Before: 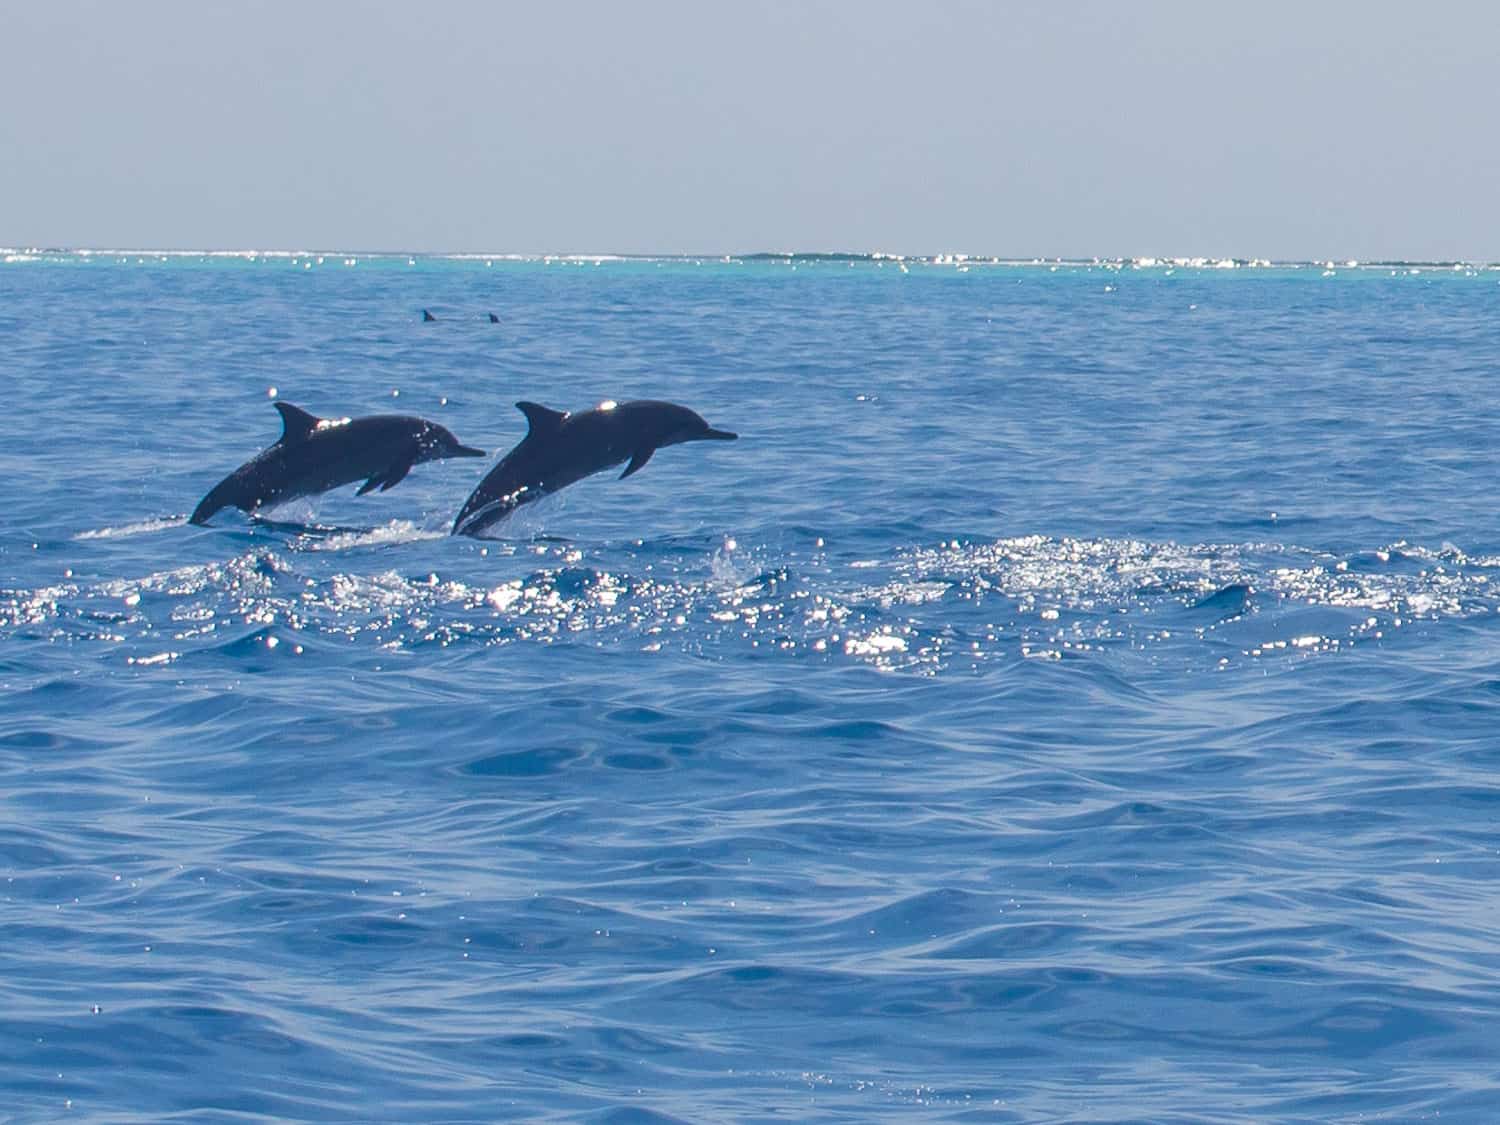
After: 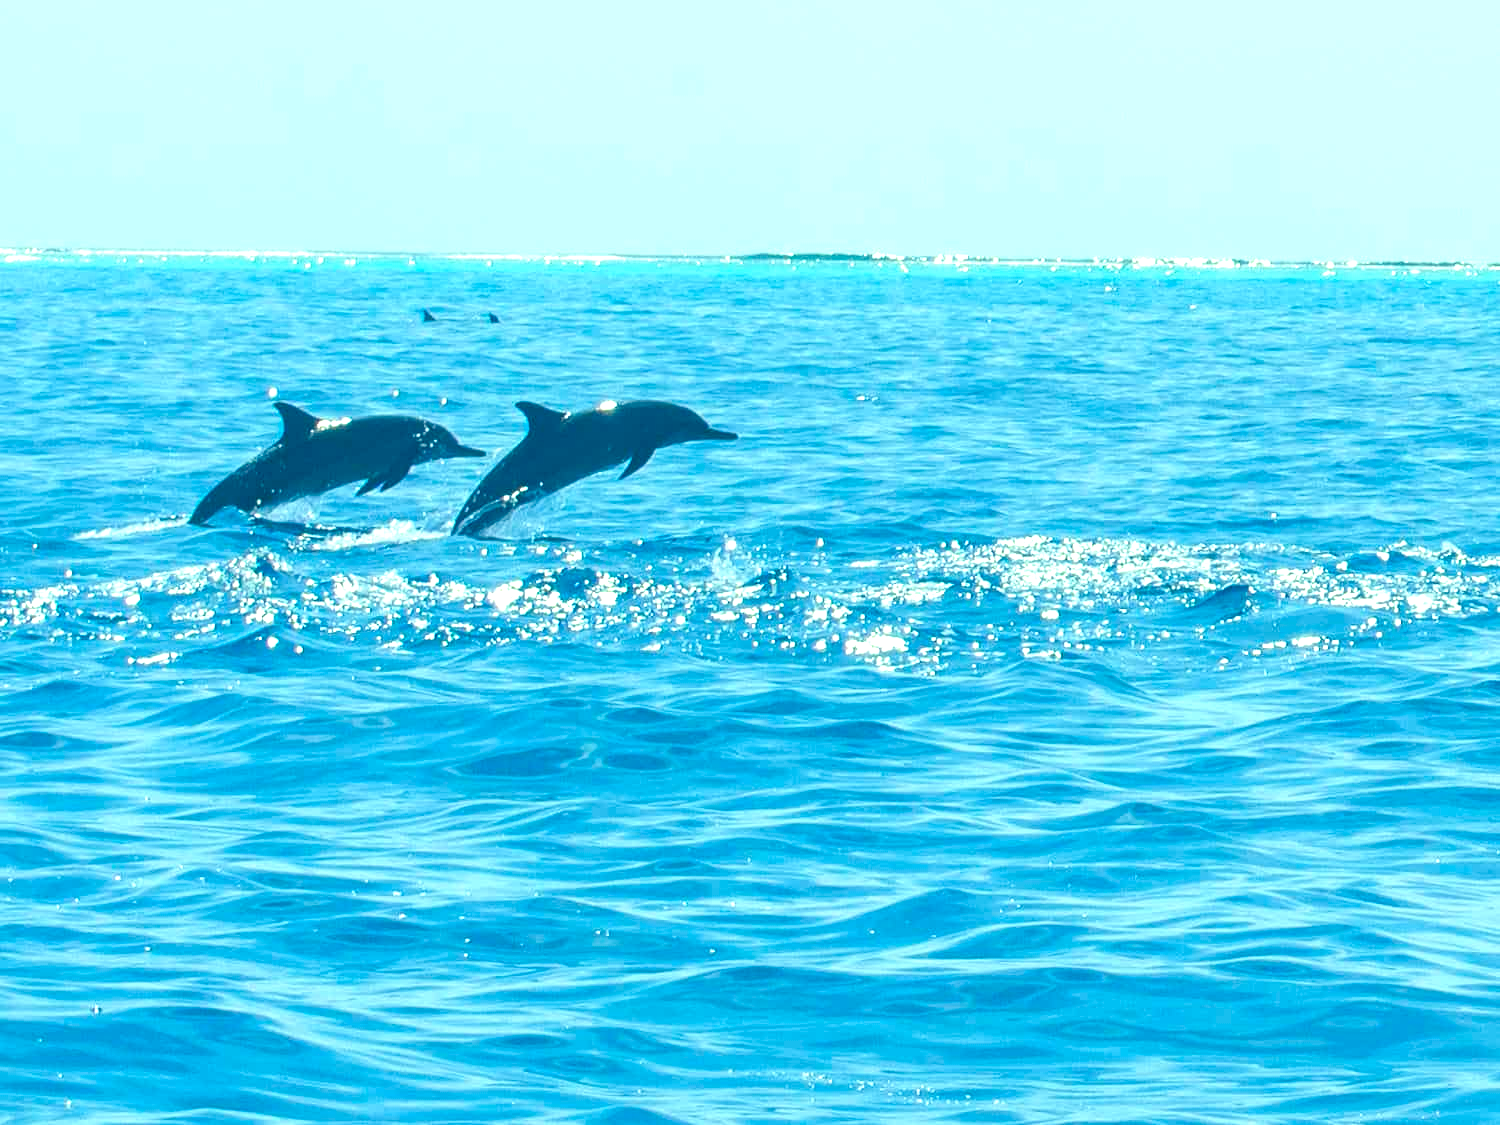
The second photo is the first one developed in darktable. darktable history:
exposure: black level correction 0, exposure 1.1 EV, compensate exposure bias true, compensate highlight preservation false
color correction: highlights a* -20.02, highlights b* 9.8, shadows a* -19.72, shadows b* -10.01
